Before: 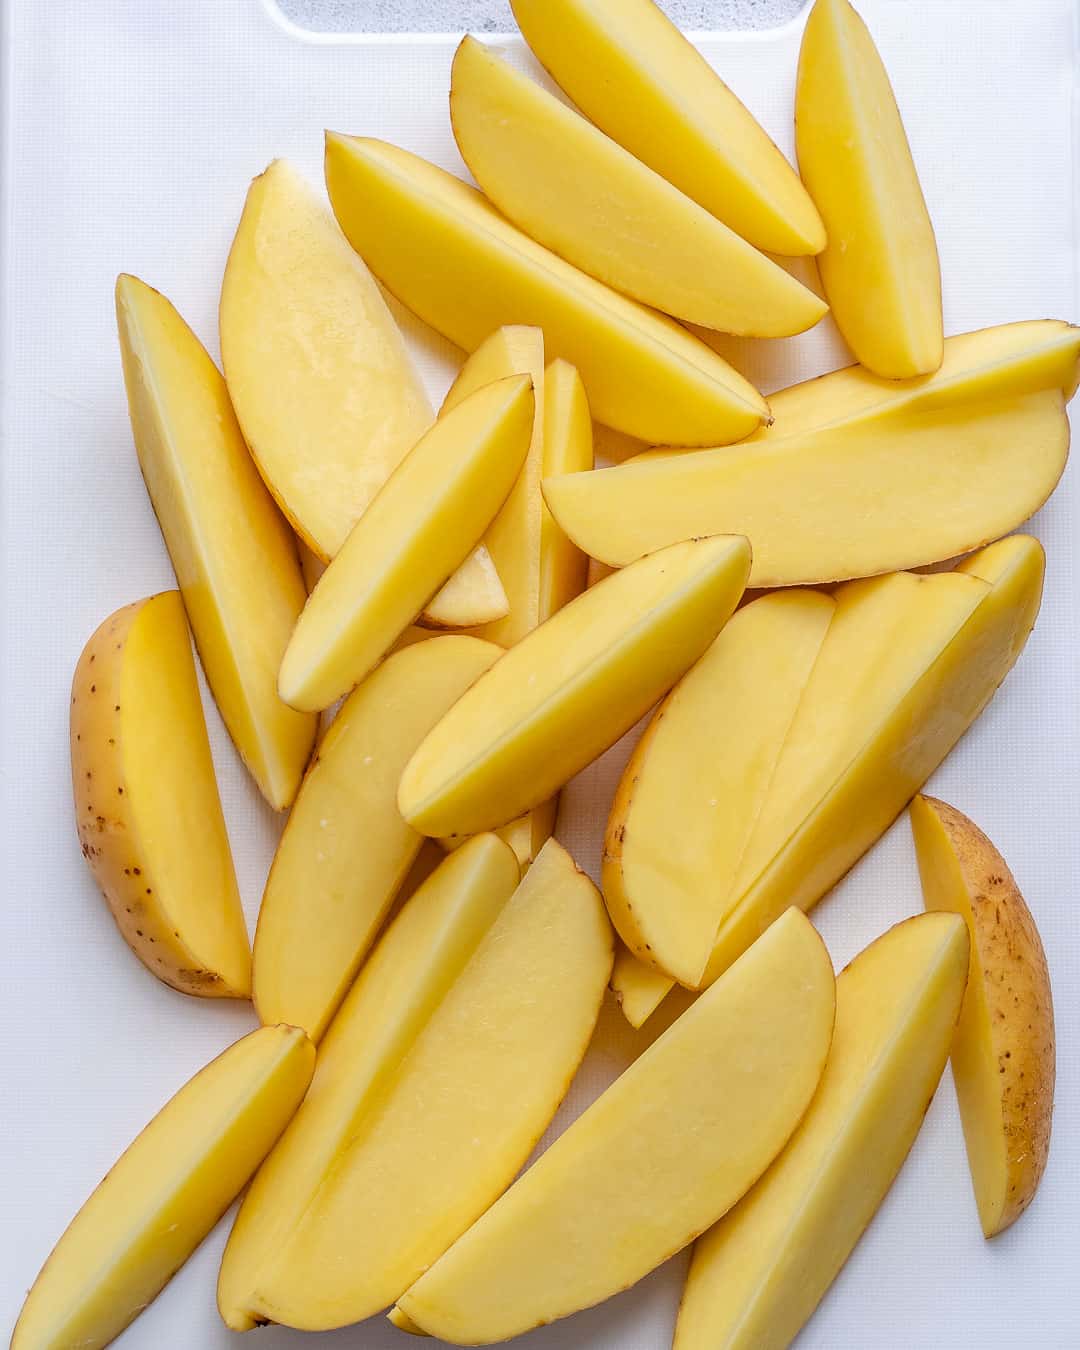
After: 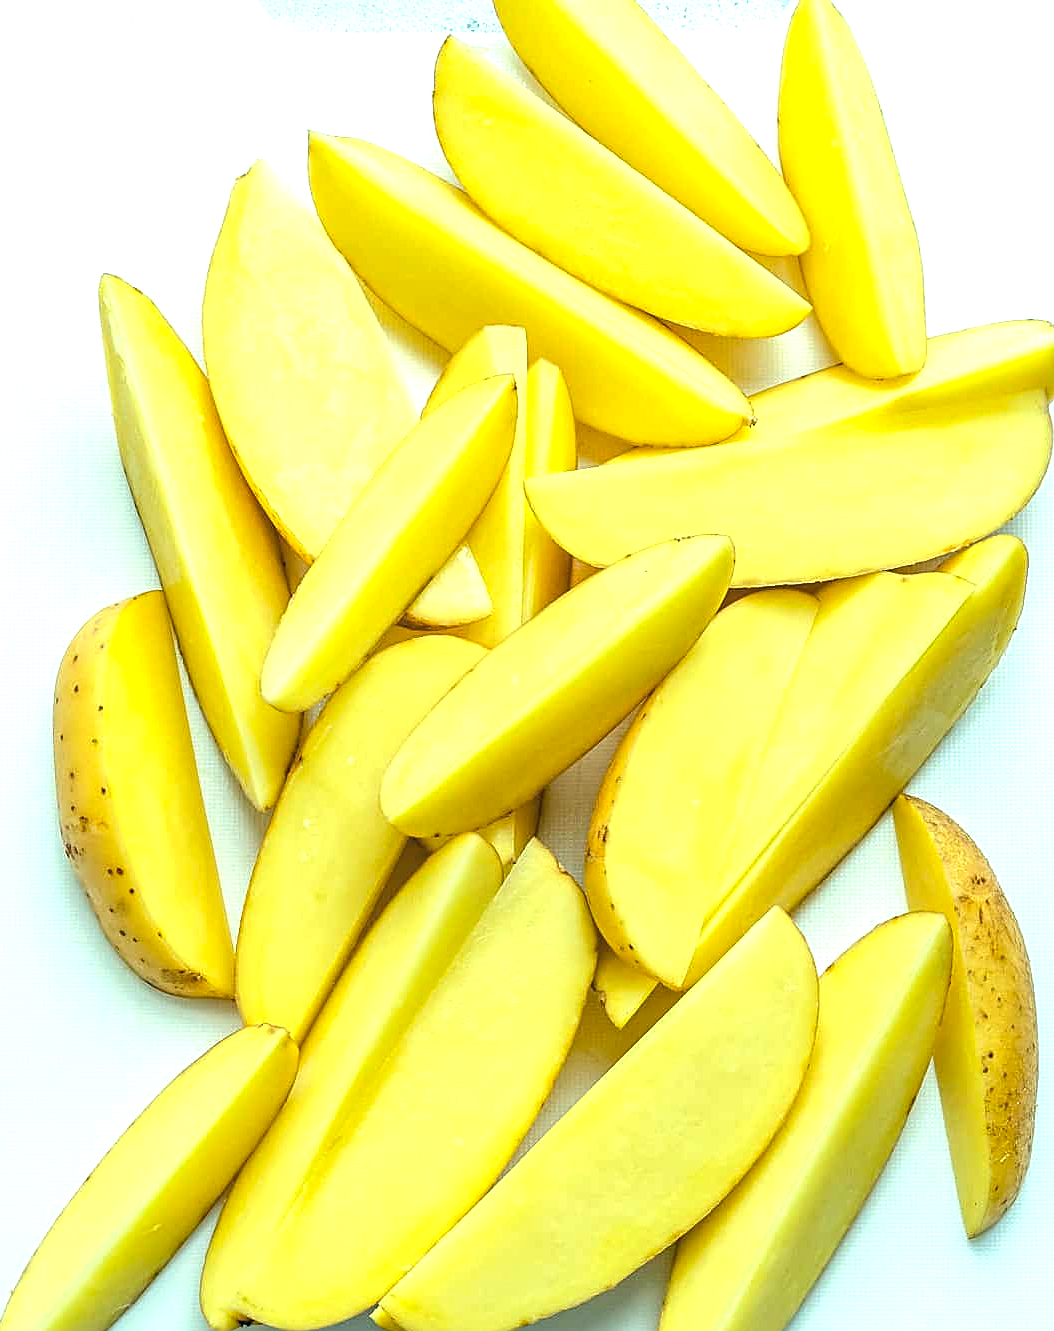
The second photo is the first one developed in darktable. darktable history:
crop and rotate: left 1.749%, right 0.577%, bottom 1.359%
exposure: black level correction 0, exposure 0.893 EV, compensate highlight preservation false
sharpen: on, module defaults
local contrast: highlights 100%, shadows 98%, detail 120%, midtone range 0.2
color correction: highlights a* -19.31, highlights b* 9.8, shadows a* -20.05, shadows b* -10.2
